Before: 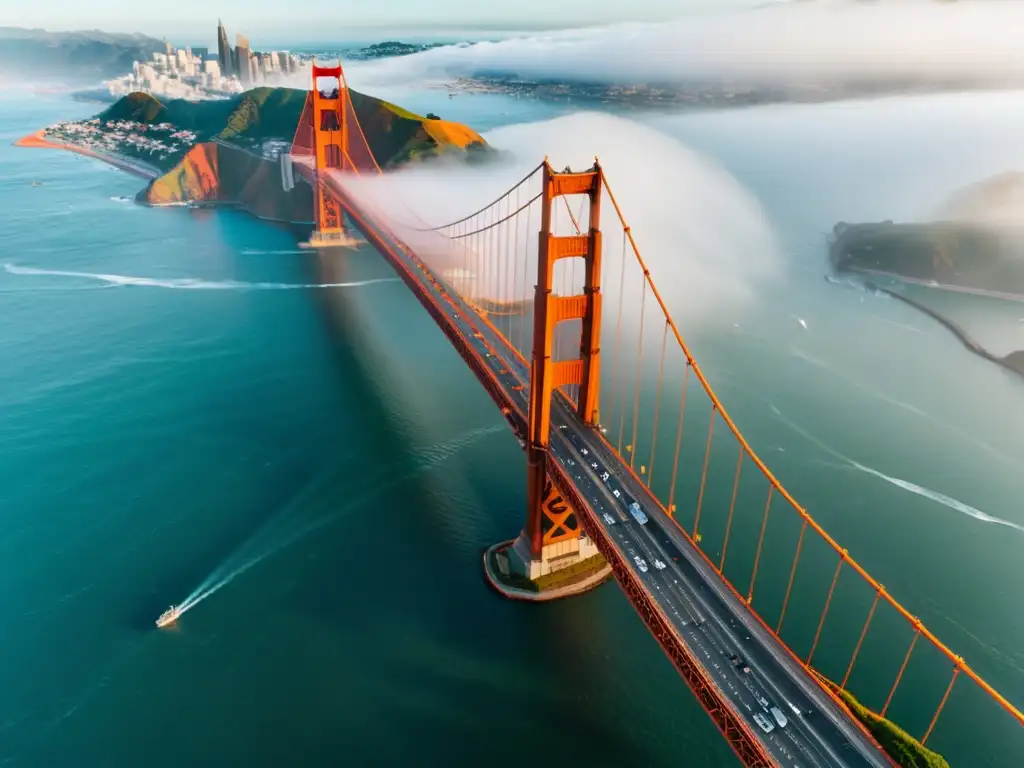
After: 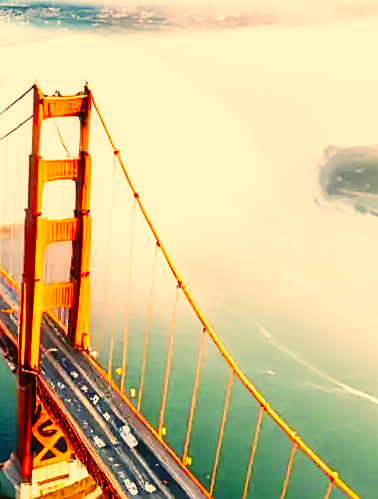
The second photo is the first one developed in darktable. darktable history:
crop and rotate: left 49.839%, top 10.149%, right 13.197%, bottom 24.84%
sharpen: on, module defaults
base curve: curves: ch0 [(0, 0) (0.007, 0.004) (0.027, 0.03) (0.046, 0.07) (0.207, 0.54) (0.442, 0.872) (0.673, 0.972) (1, 1)], exposure shift 0.01, preserve colors none
local contrast: on, module defaults
exposure: black level correction 0, exposure 0.301 EV, compensate highlight preservation false
color correction: highlights a* 14.9, highlights b* 31.95
